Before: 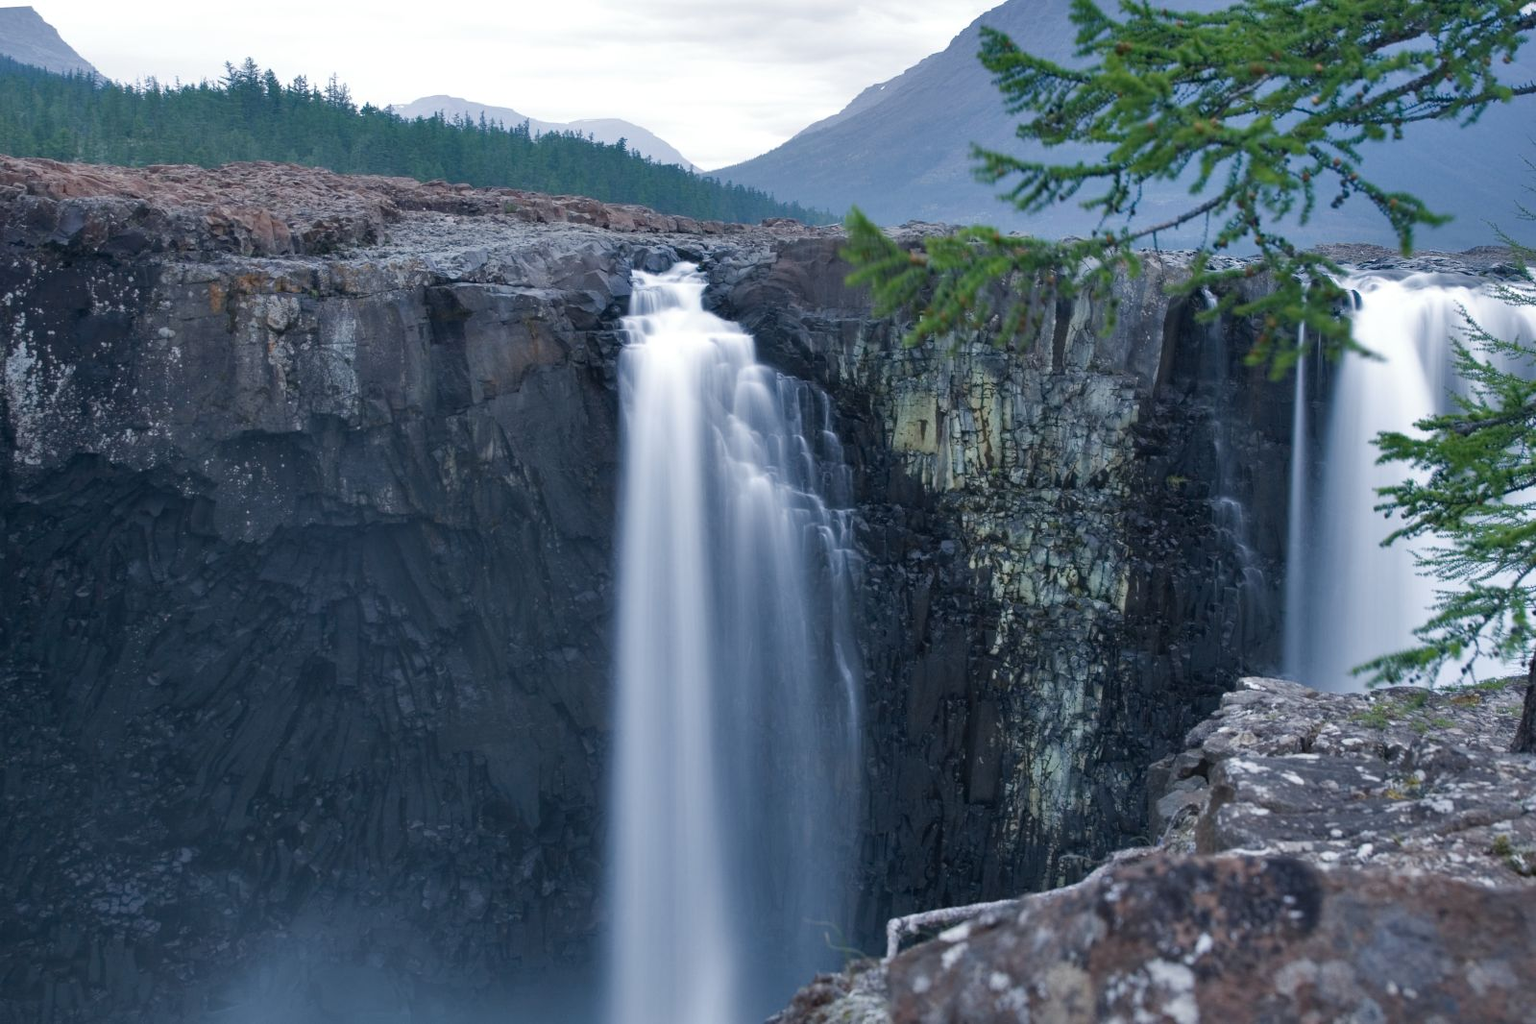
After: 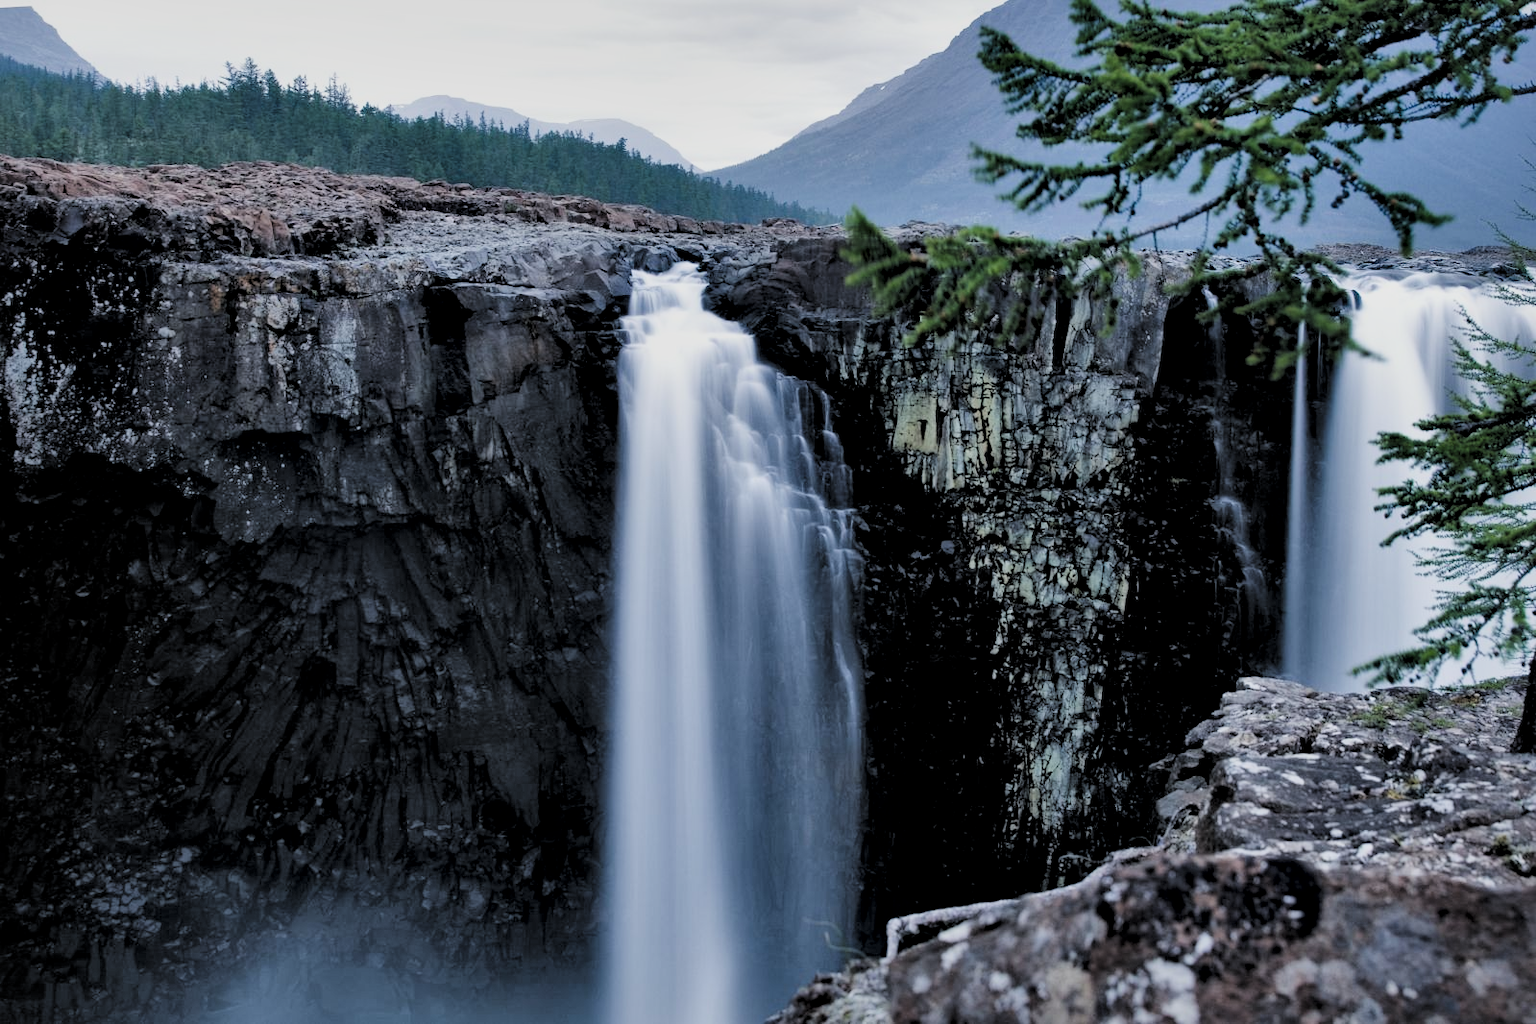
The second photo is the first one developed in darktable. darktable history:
filmic rgb: black relative exposure -2.89 EV, white relative exposure 4.56 EV, hardness 1.72, contrast 1.261, color science v4 (2020)
local contrast: mode bilateral grid, contrast 26, coarseness 60, detail 152%, midtone range 0.2
